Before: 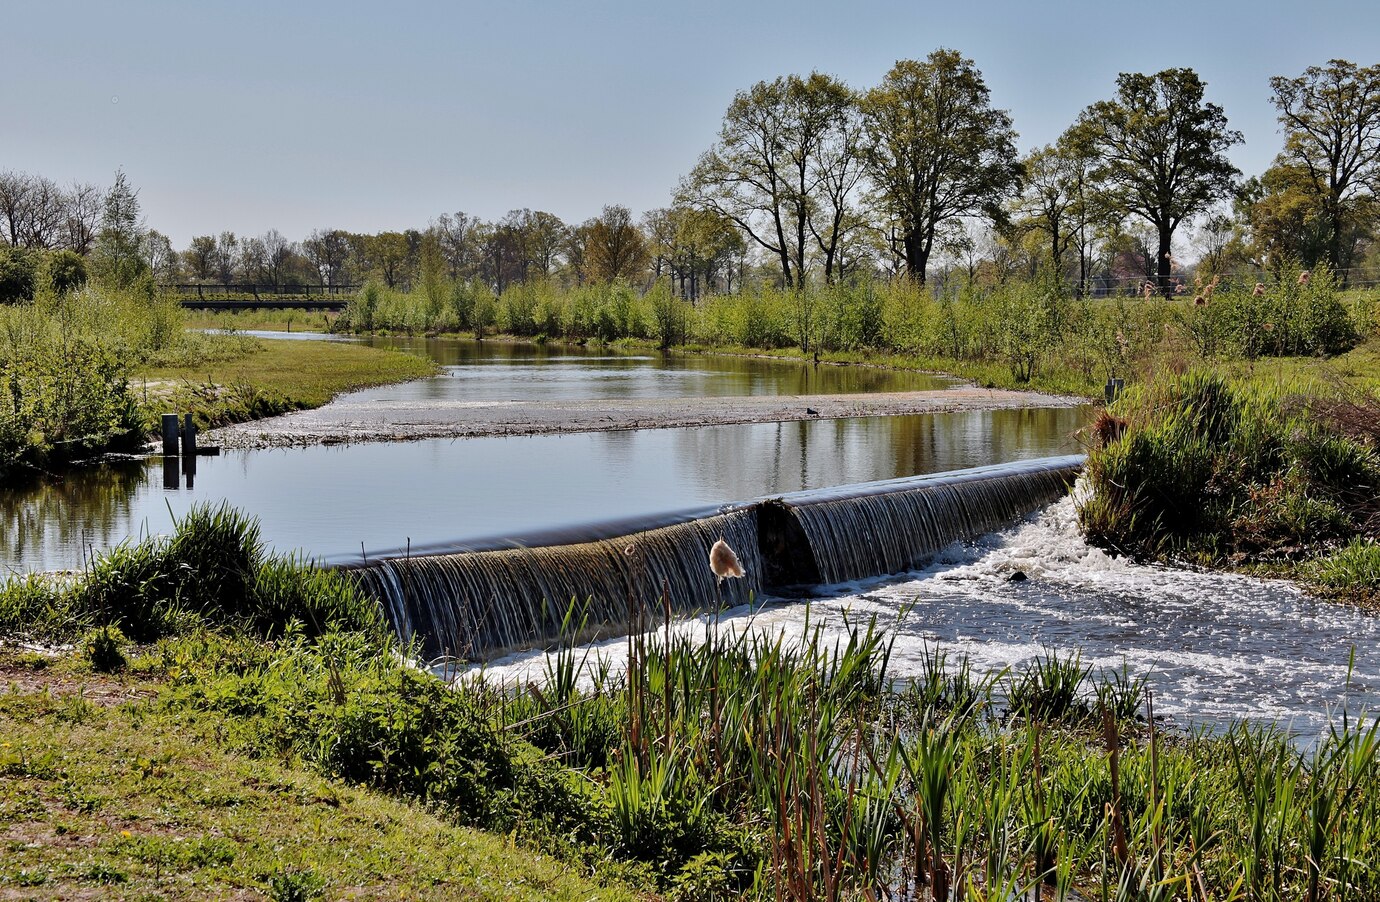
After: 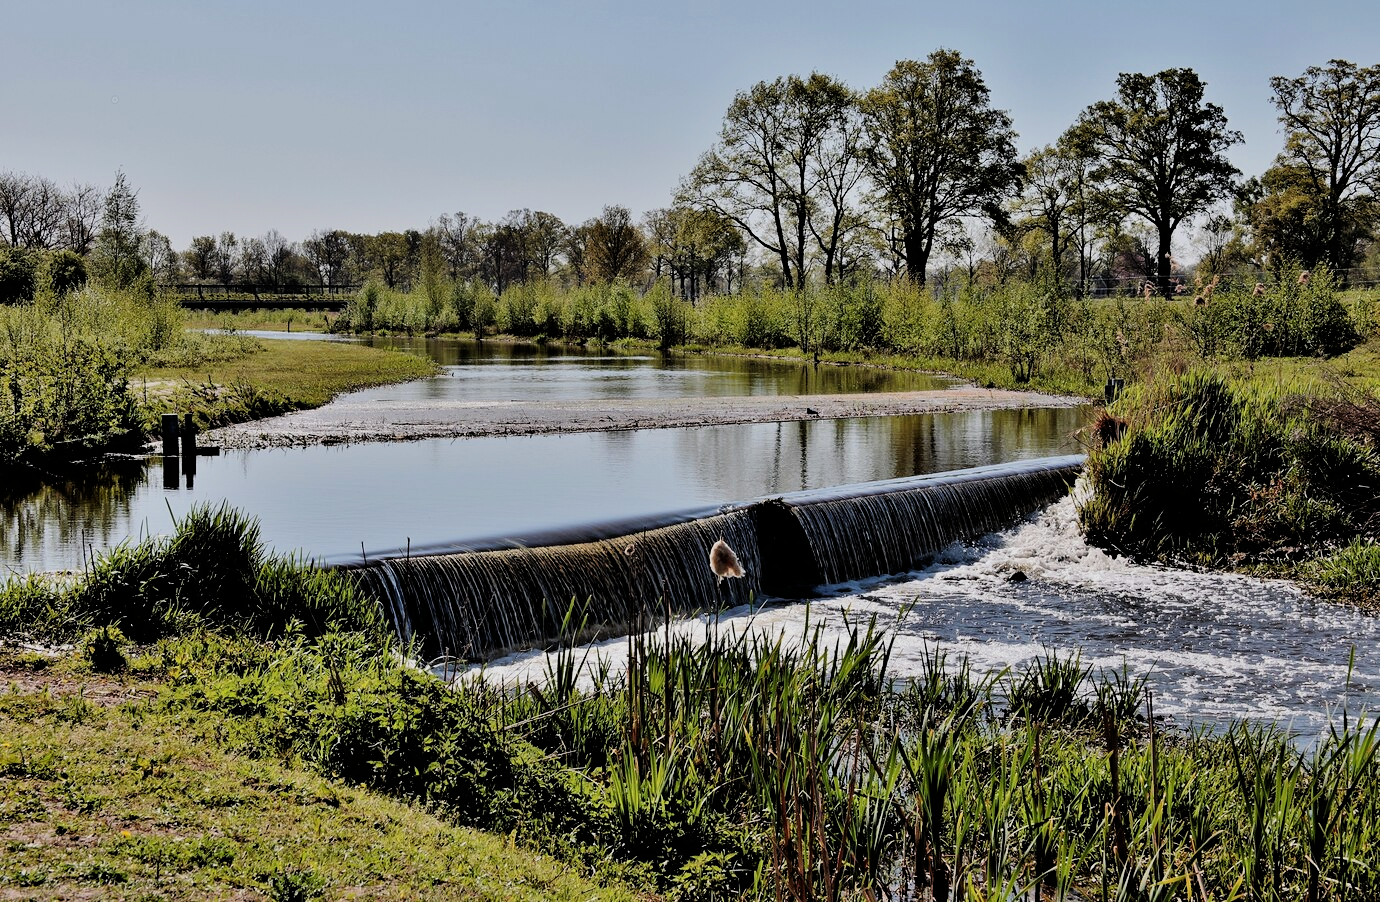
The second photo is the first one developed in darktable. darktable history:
filmic rgb: black relative exposure -5.05 EV, white relative exposure 3.96 EV, hardness 2.89, contrast 1.3
